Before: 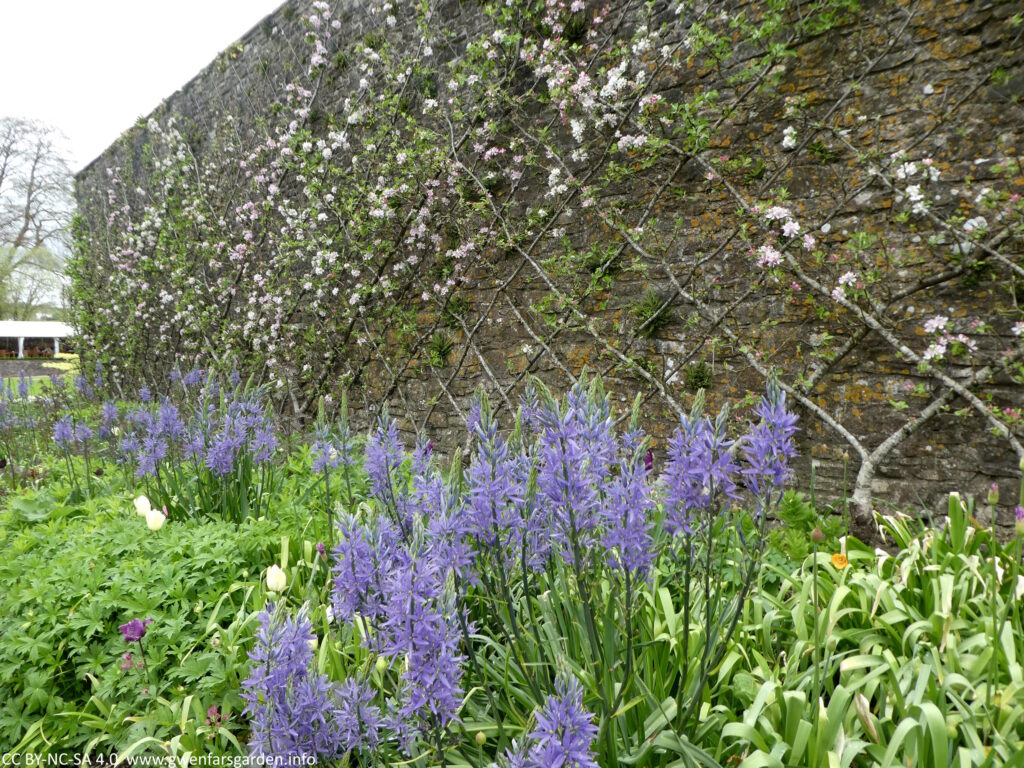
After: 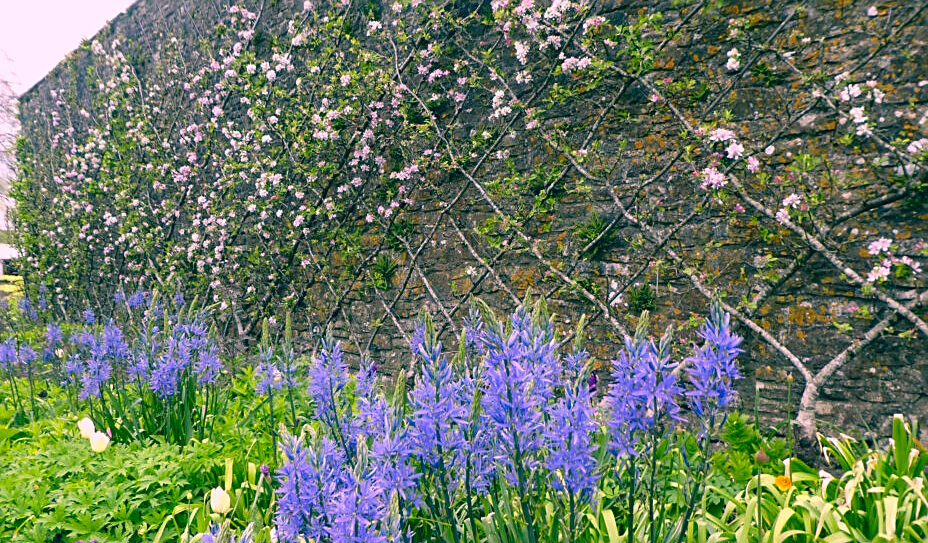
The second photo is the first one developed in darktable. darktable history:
color correction: highlights a* 17.34, highlights b* 0.313, shadows a* -15.2, shadows b* -13.87, saturation 1.47
sharpen: on, module defaults
crop: left 5.516%, top 10.216%, right 3.8%, bottom 19.035%
